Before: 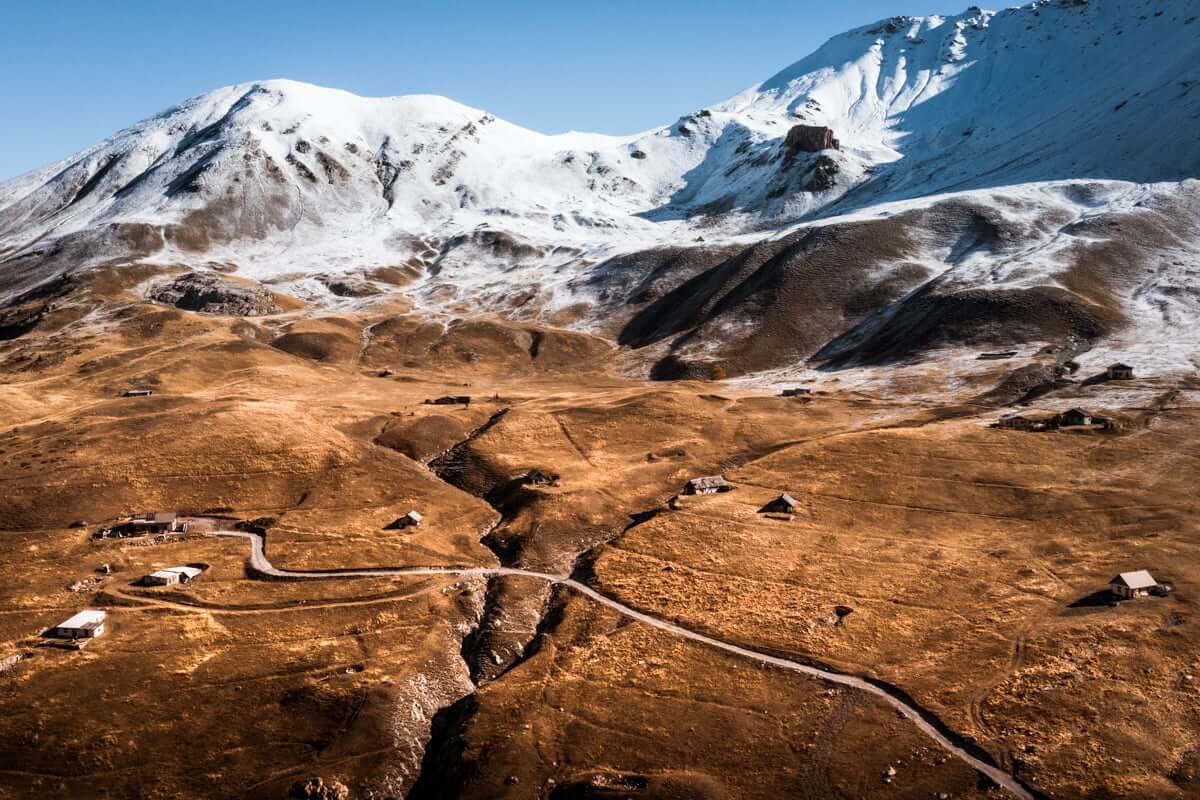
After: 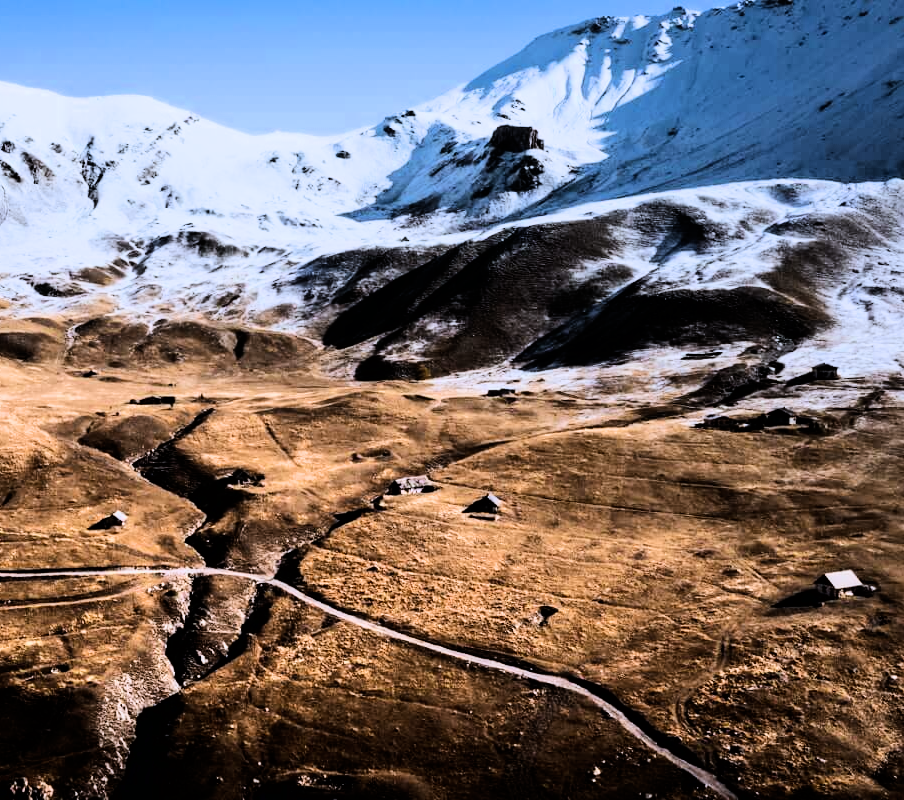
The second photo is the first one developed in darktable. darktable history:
white balance: red 0.926, green 1.003, blue 1.133
tone equalizer: -8 EV -0.75 EV, -7 EV -0.7 EV, -6 EV -0.6 EV, -5 EV -0.4 EV, -3 EV 0.4 EV, -2 EV 0.6 EV, -1 EV 0.7 EV, +0 EV 0.75 EV, edges refinement/feathering 500, mask exposure compensation -1.57 EV, preserve details no
filmic rgb: hardness 4.17, contrast 1.364, color science v6 (2022)
crop and rotate: left 24.6%
